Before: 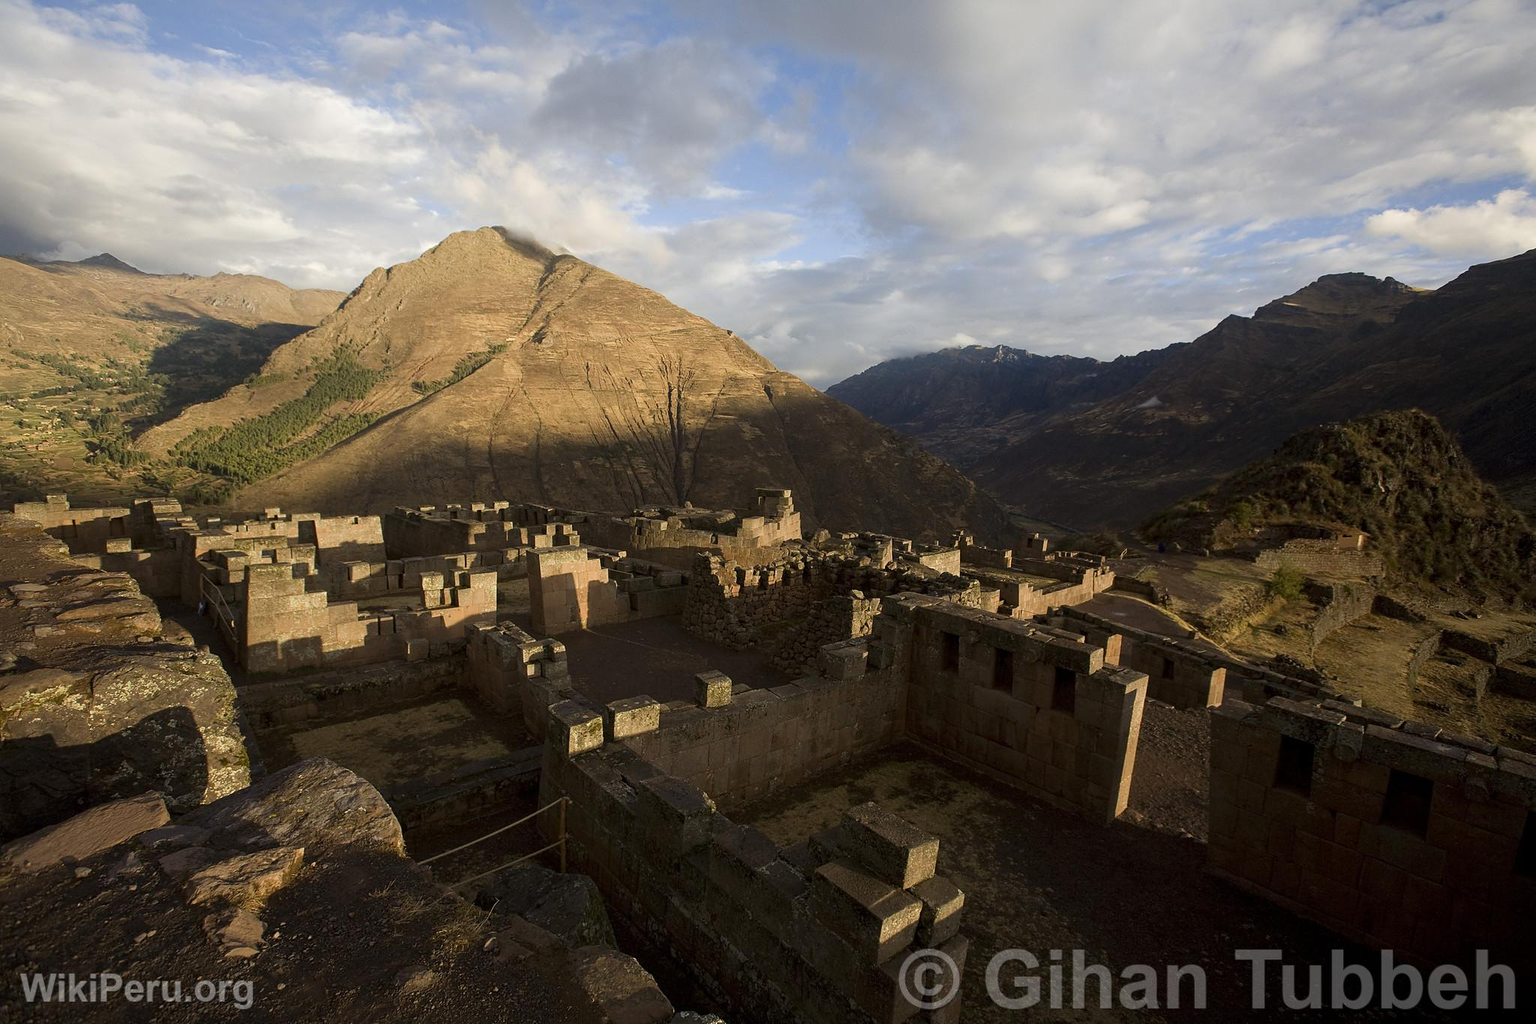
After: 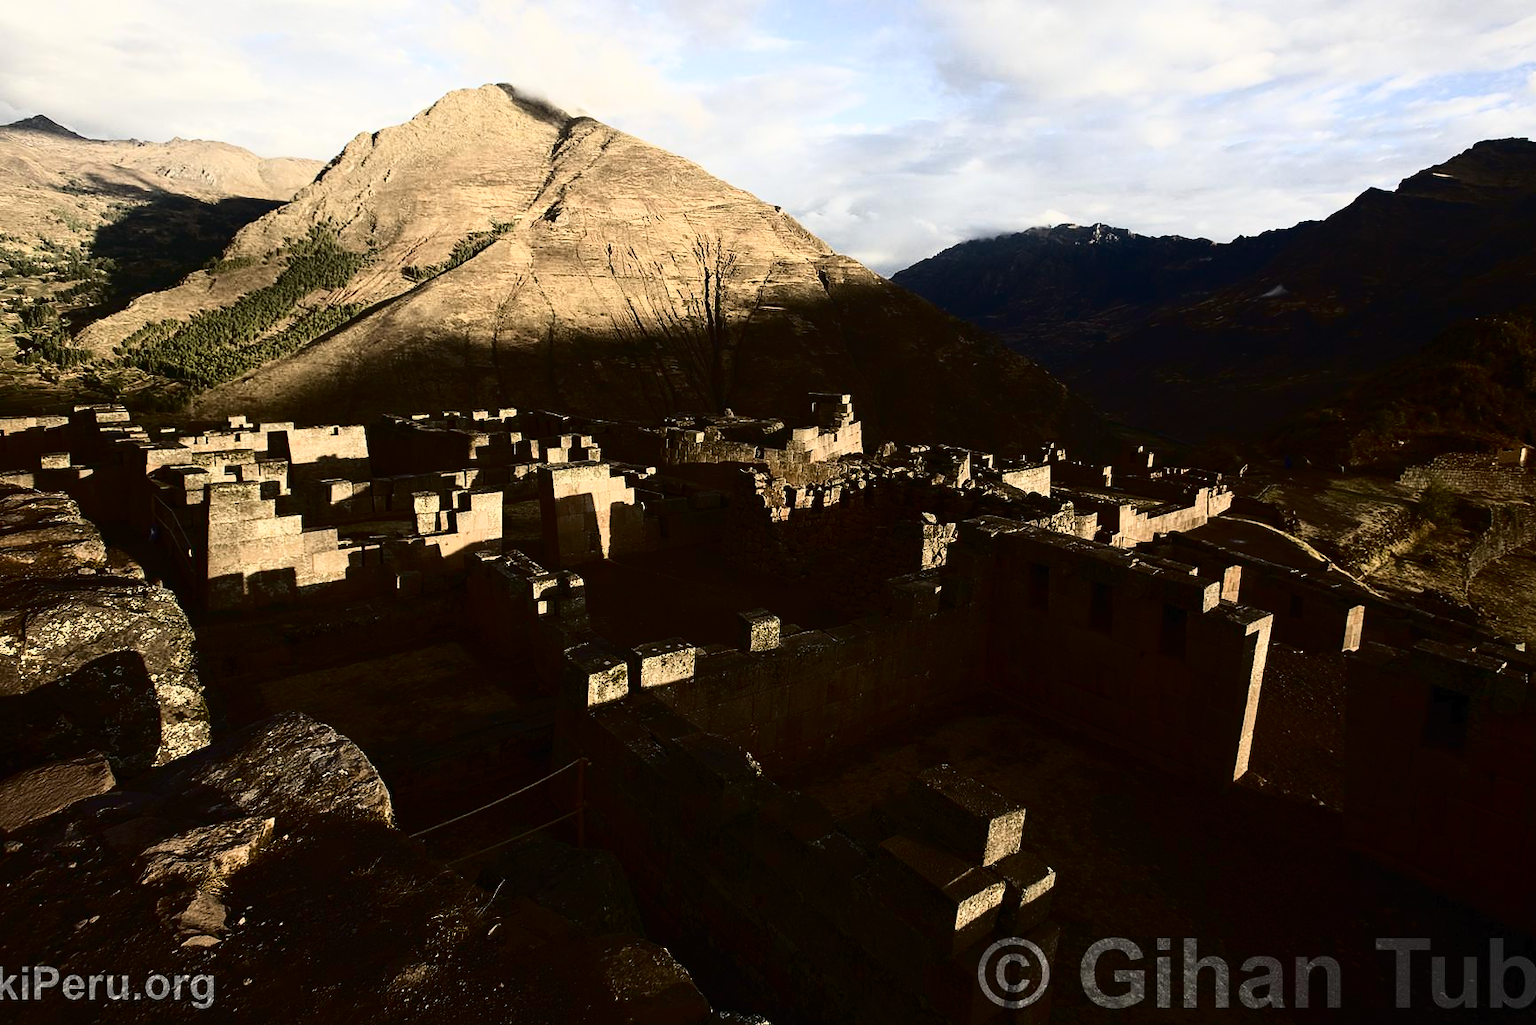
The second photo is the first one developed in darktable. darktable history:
tone curve: curves: ch0 [(0, 0) (0.003, 0.01) (0.011, 0.012) (0.025, 0.012) (0.044, 0.017) (0.069, 0.021) (0.1, 0.025) (0.136, 0.03) (0.177, 0.037) (0.224, 0.052) (0.277, 0.092) (0.335, 0.16) (0.399, 0.3) (0.468, 0.463) (0.543, 0.639) (0.623, 0.796) (0.709, 0.904) (0.801, 0.962) (0.898, 0.988) (1, 1)], color space Lab, independent channels, preserve colors none
crop and rotate: left 4.713%, top 15.274%, right 10.682%
